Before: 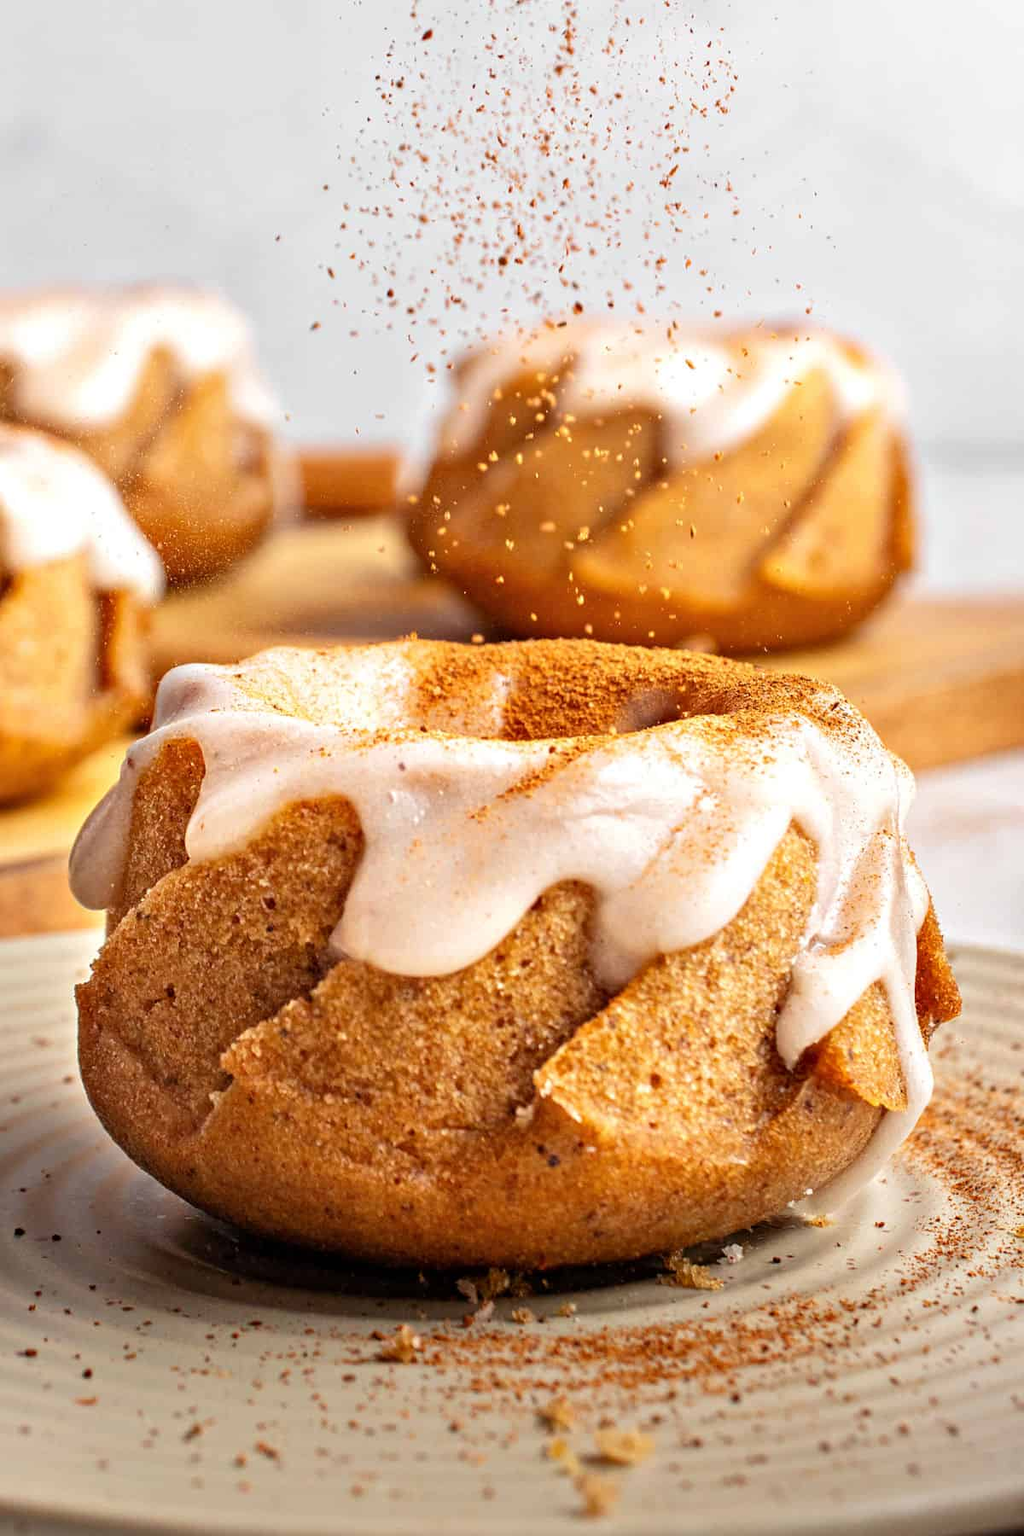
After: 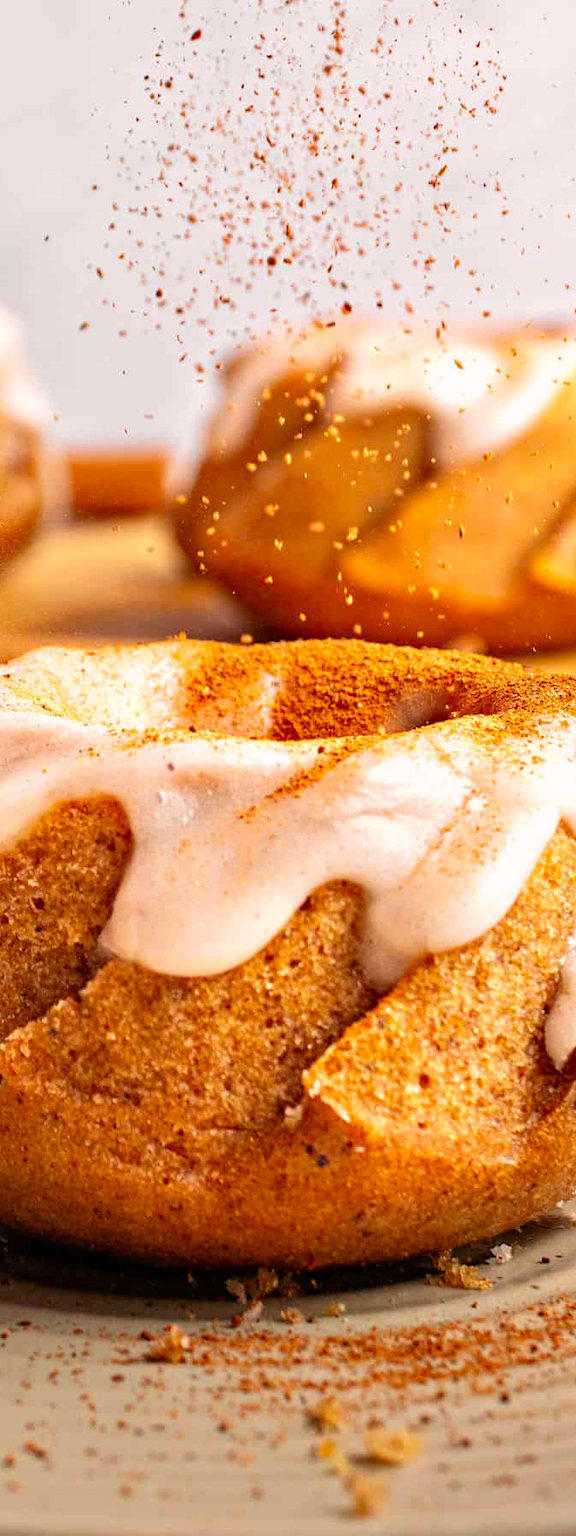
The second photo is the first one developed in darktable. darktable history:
crop and rotate: left 22.63%, right 21.085%
color correction: highlights a* 3.5, highlights b* 1.93, saturation 1.21
